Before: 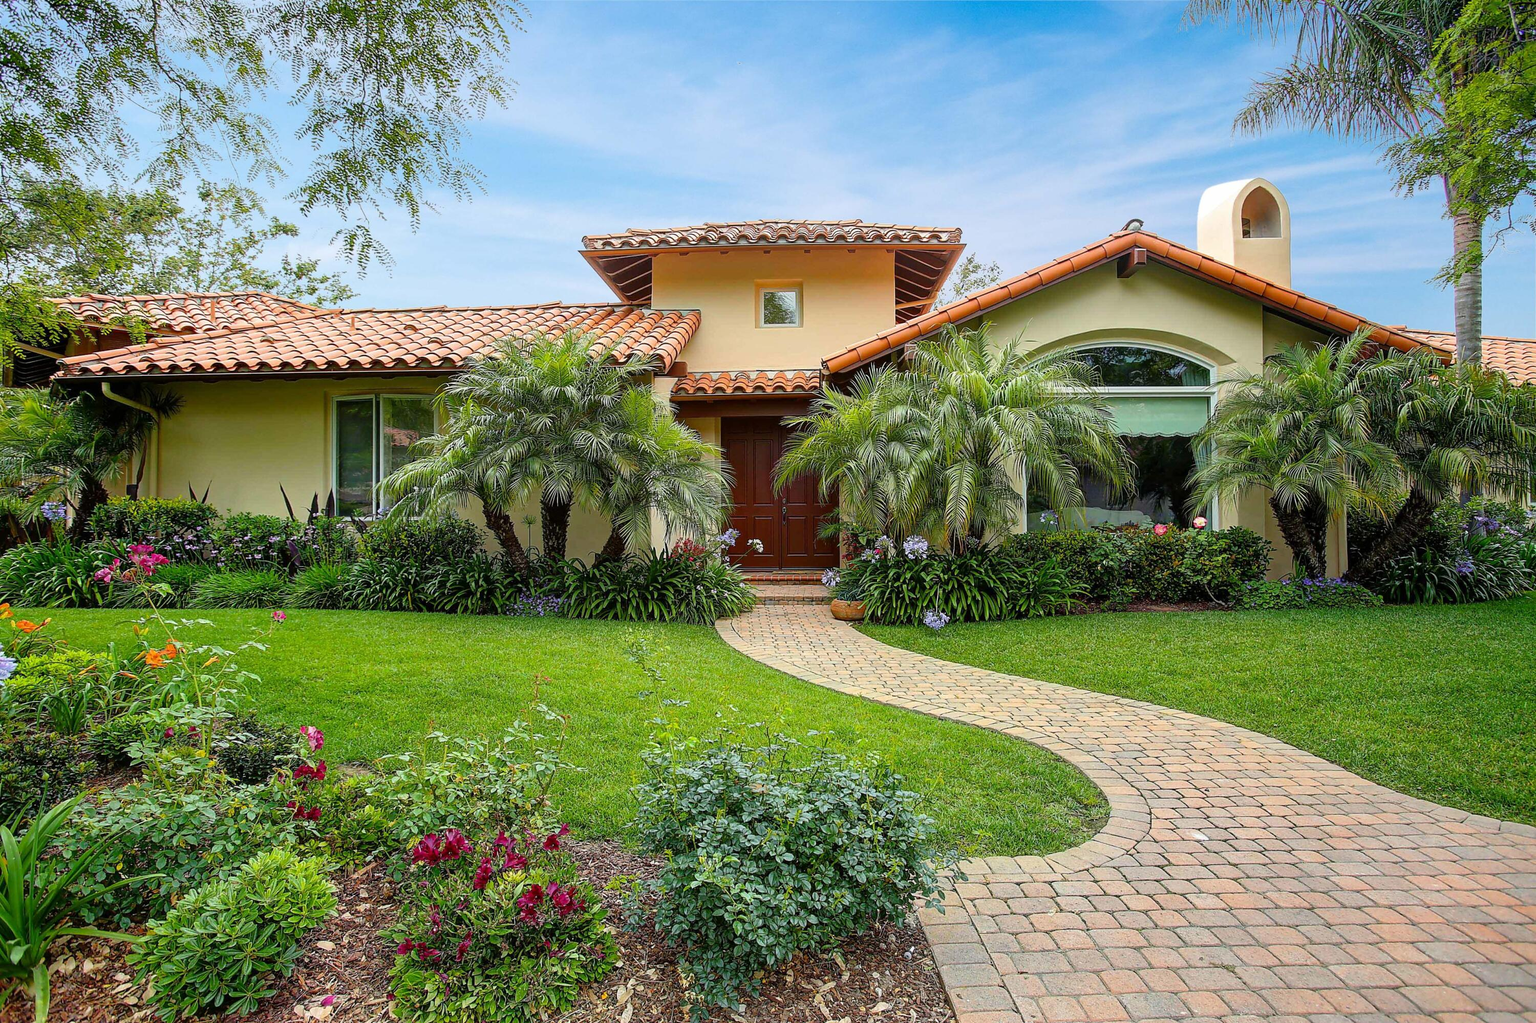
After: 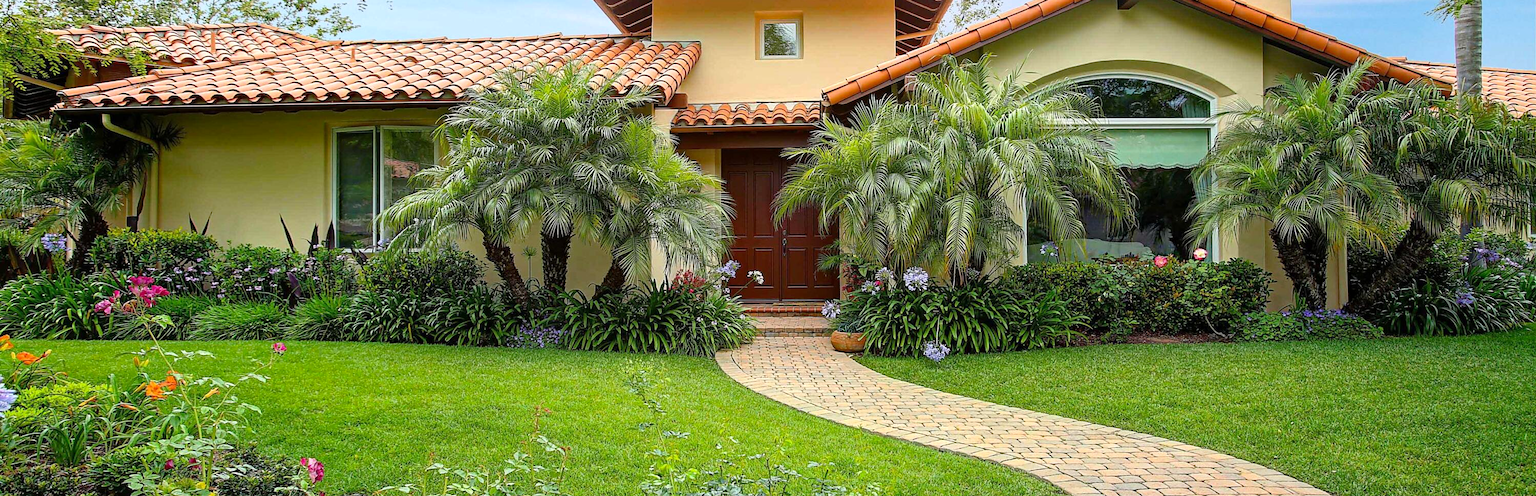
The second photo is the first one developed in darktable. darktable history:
exposure: exposure 0.176 EV, compensate highlight preservation false
crop and rotate: top 26.312%, bottom 25.191%
haze removal: compatibility mode true, adaptive false
